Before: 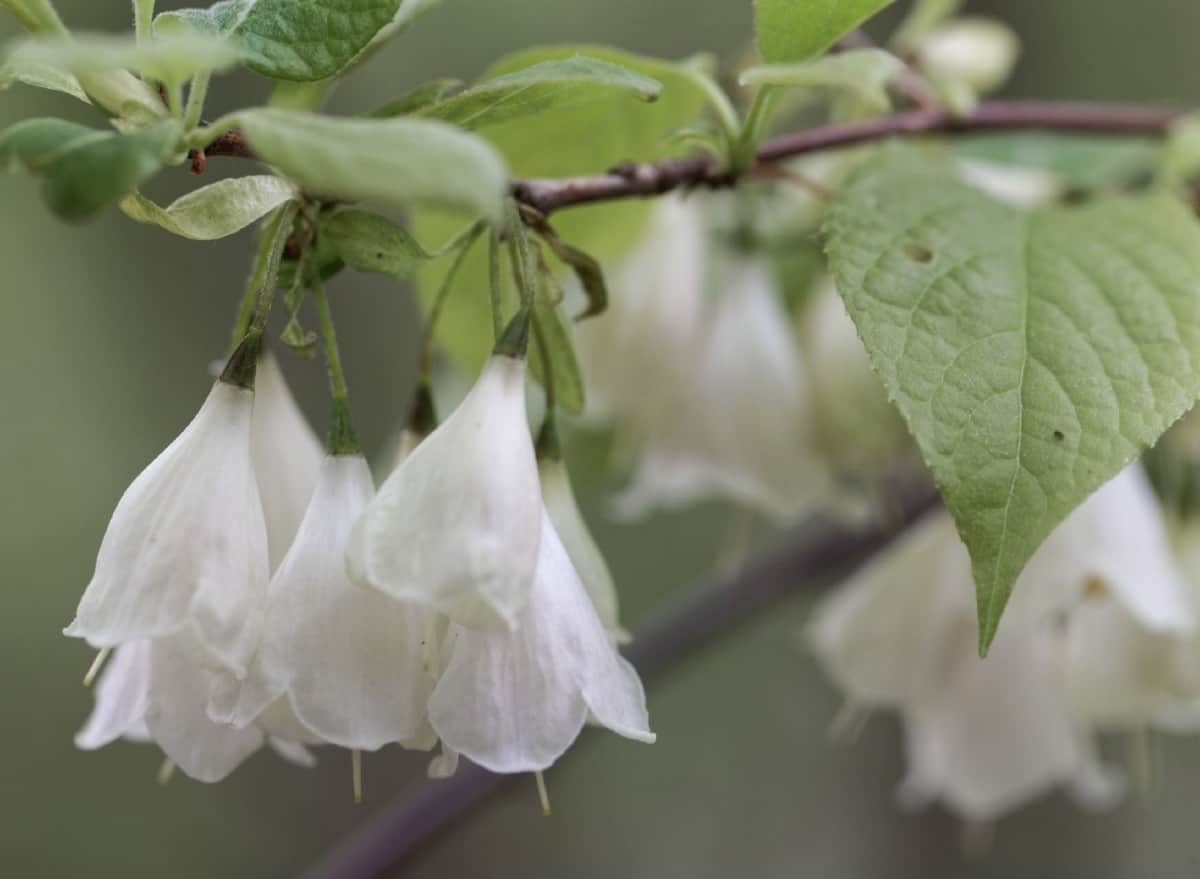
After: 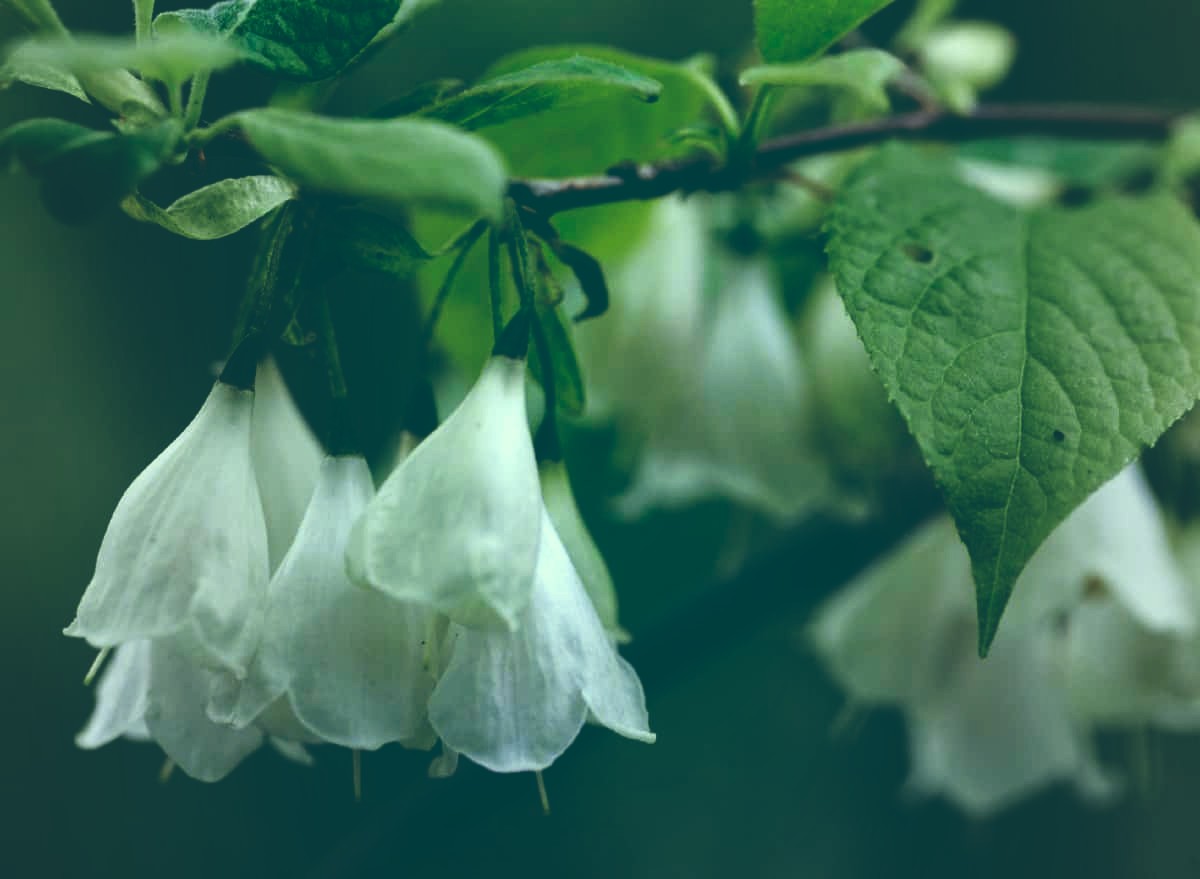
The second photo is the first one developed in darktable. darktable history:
color correction: highlights a* -19.56, highlights b* 9.8, shadows a* -20.85, shadows b* -11.06
vignetting: fall-off start 17.79%, fall-off radius 137.27%, brightness -0.175, saturation -0.289, width/height ratio 0.623, shape 0.585, unbound false
base curve: curves: ch0 [(0, 0.036) (0.083, 0.04) (0.804, 1)], preserve colors none
